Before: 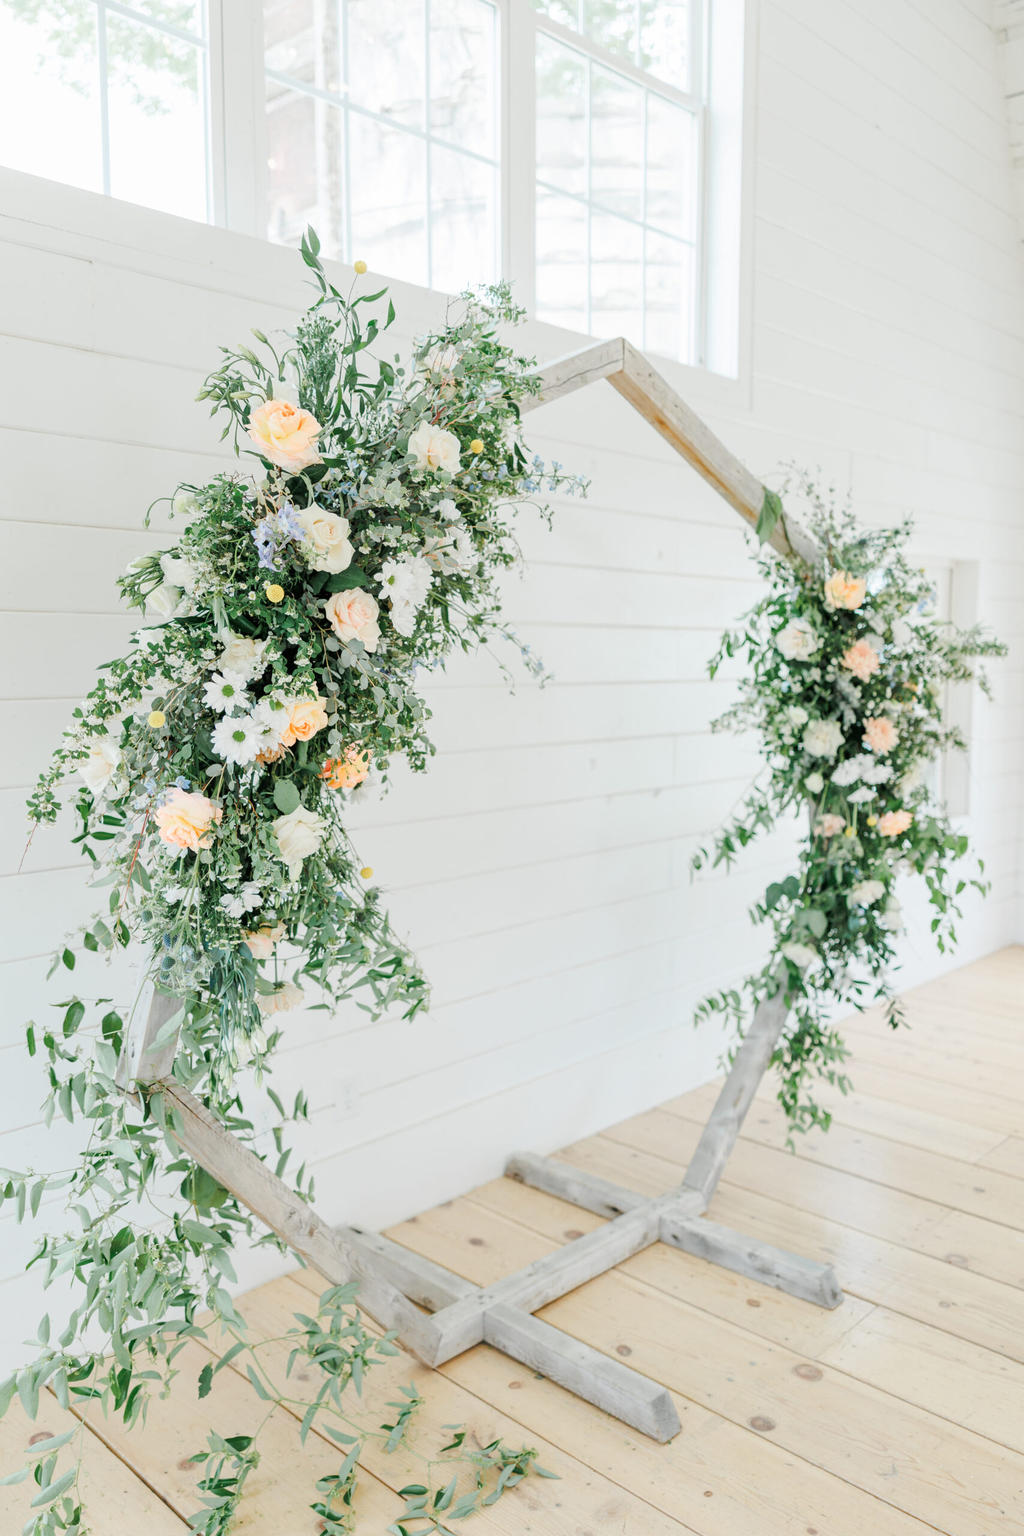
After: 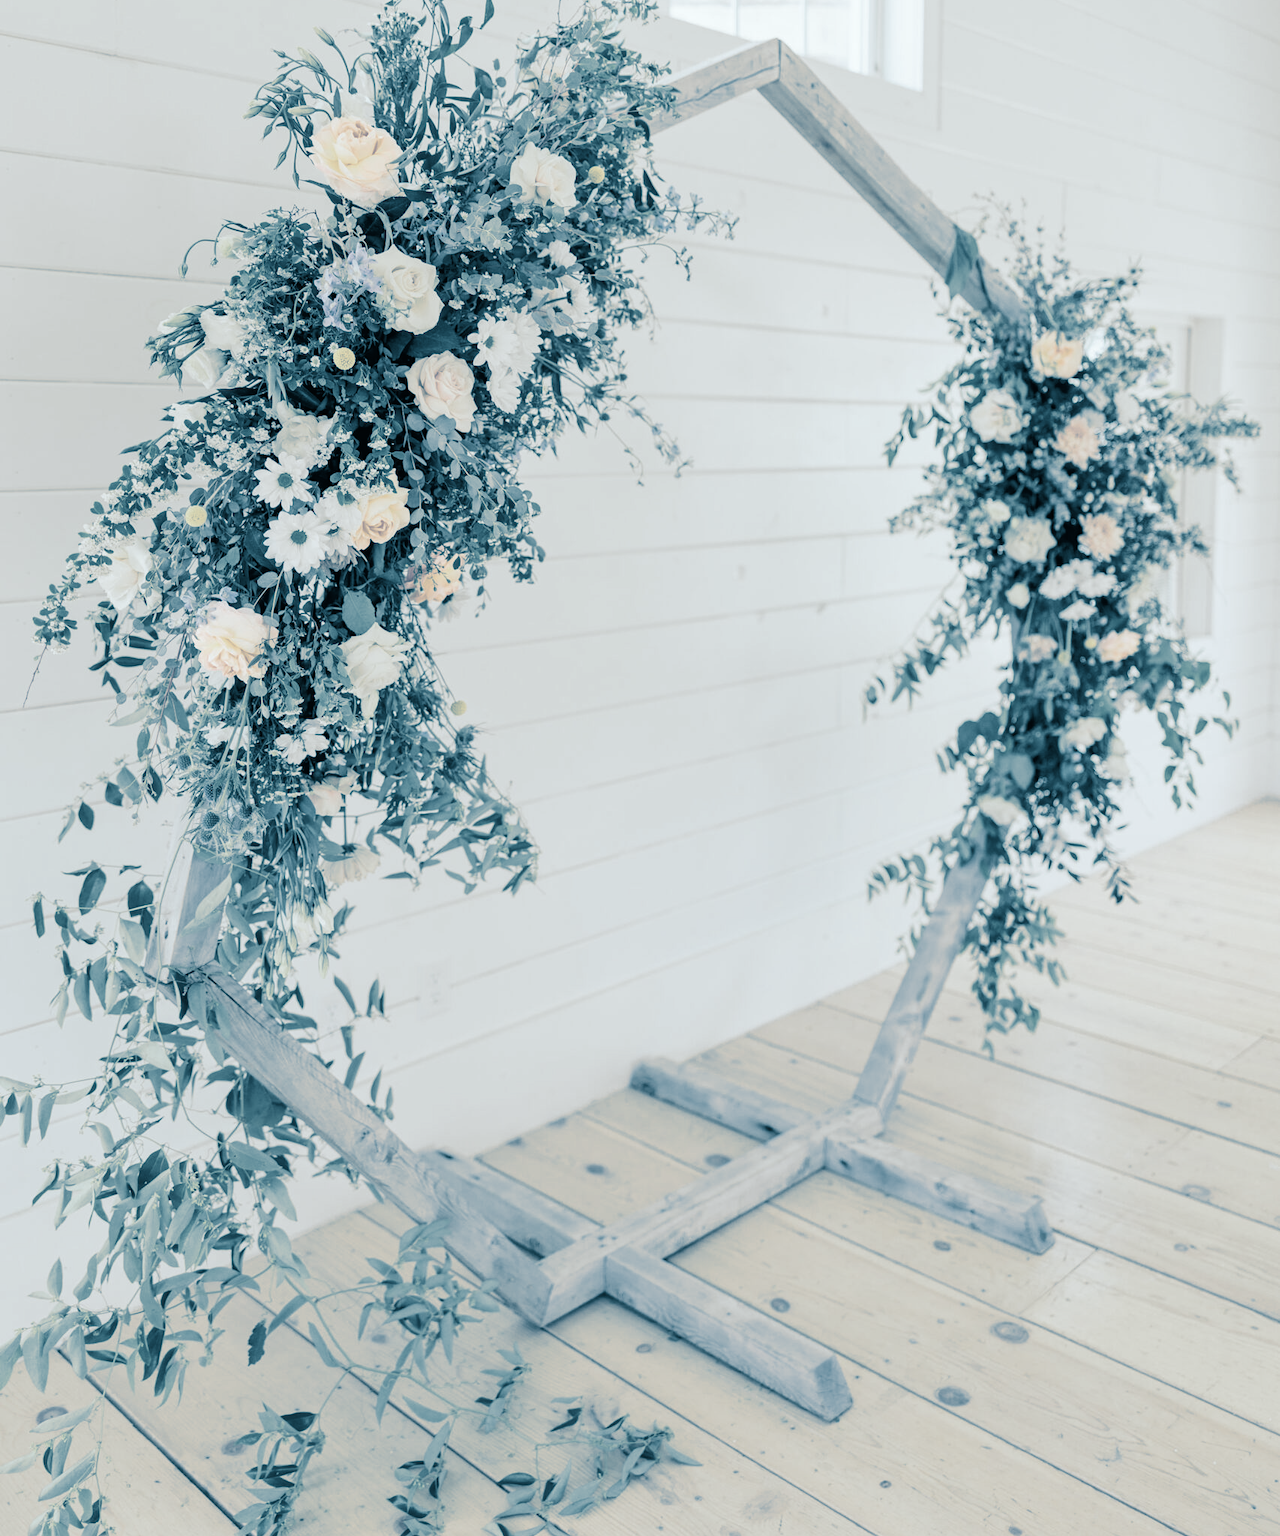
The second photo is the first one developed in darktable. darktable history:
white balance: red 0.982, blue 1.018
contrast brightness saturation: saturation 0.18
crop and rotate: top 19.998%
rotate and perspective: automatic cropping original format, crop left 0, crop top 0
color balance: lift [1, 0.994, 1.002, 1.006], gamma [0.957, 1.081, 1.016, 0.919], gain [0.97, 0.972, 1.01, 1.028], input saturation 91.06%, output saturation 79.8%
split-toning: shadows › hue 212.4°, balance -70
color zones: curves: ch1 [(0, 0.292) (0.001, 0.292) (0.2, 0.264) (0.4, 0.248) (0.6, 0.248) (0.8, 0.264) (0.999, 0.292) (1, 0.292)]
